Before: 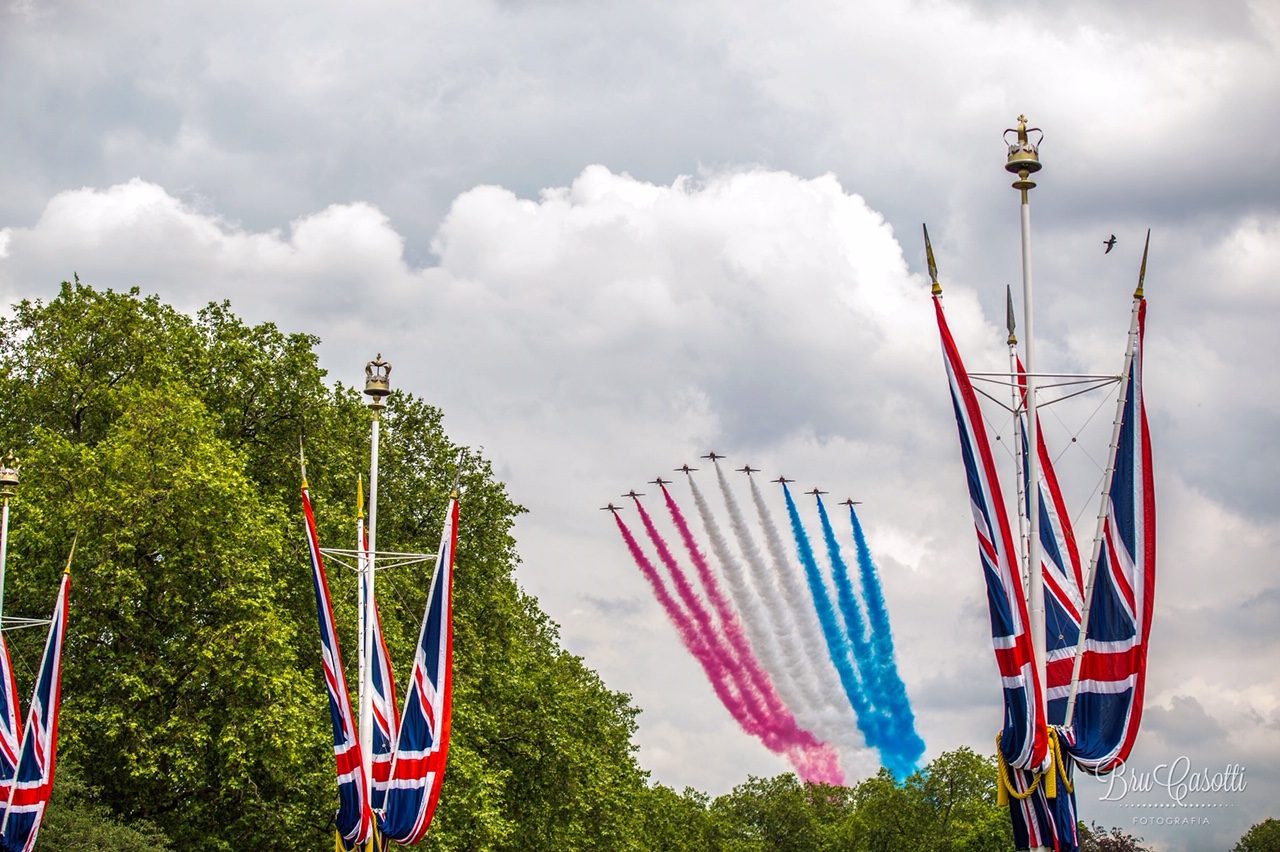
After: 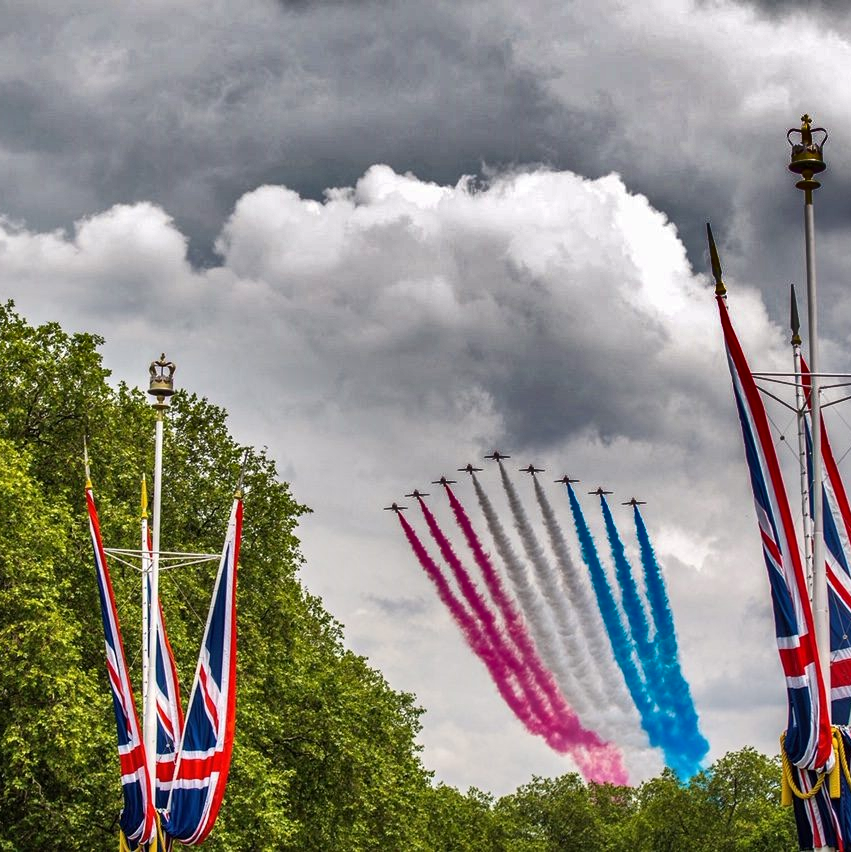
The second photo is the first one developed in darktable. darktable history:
exposure: compensate highlight preservation false
shadows and highlights: shadows 24.5, highlights -78.15, soften with gaussian
crop: left 16.899%, right 16.556%
